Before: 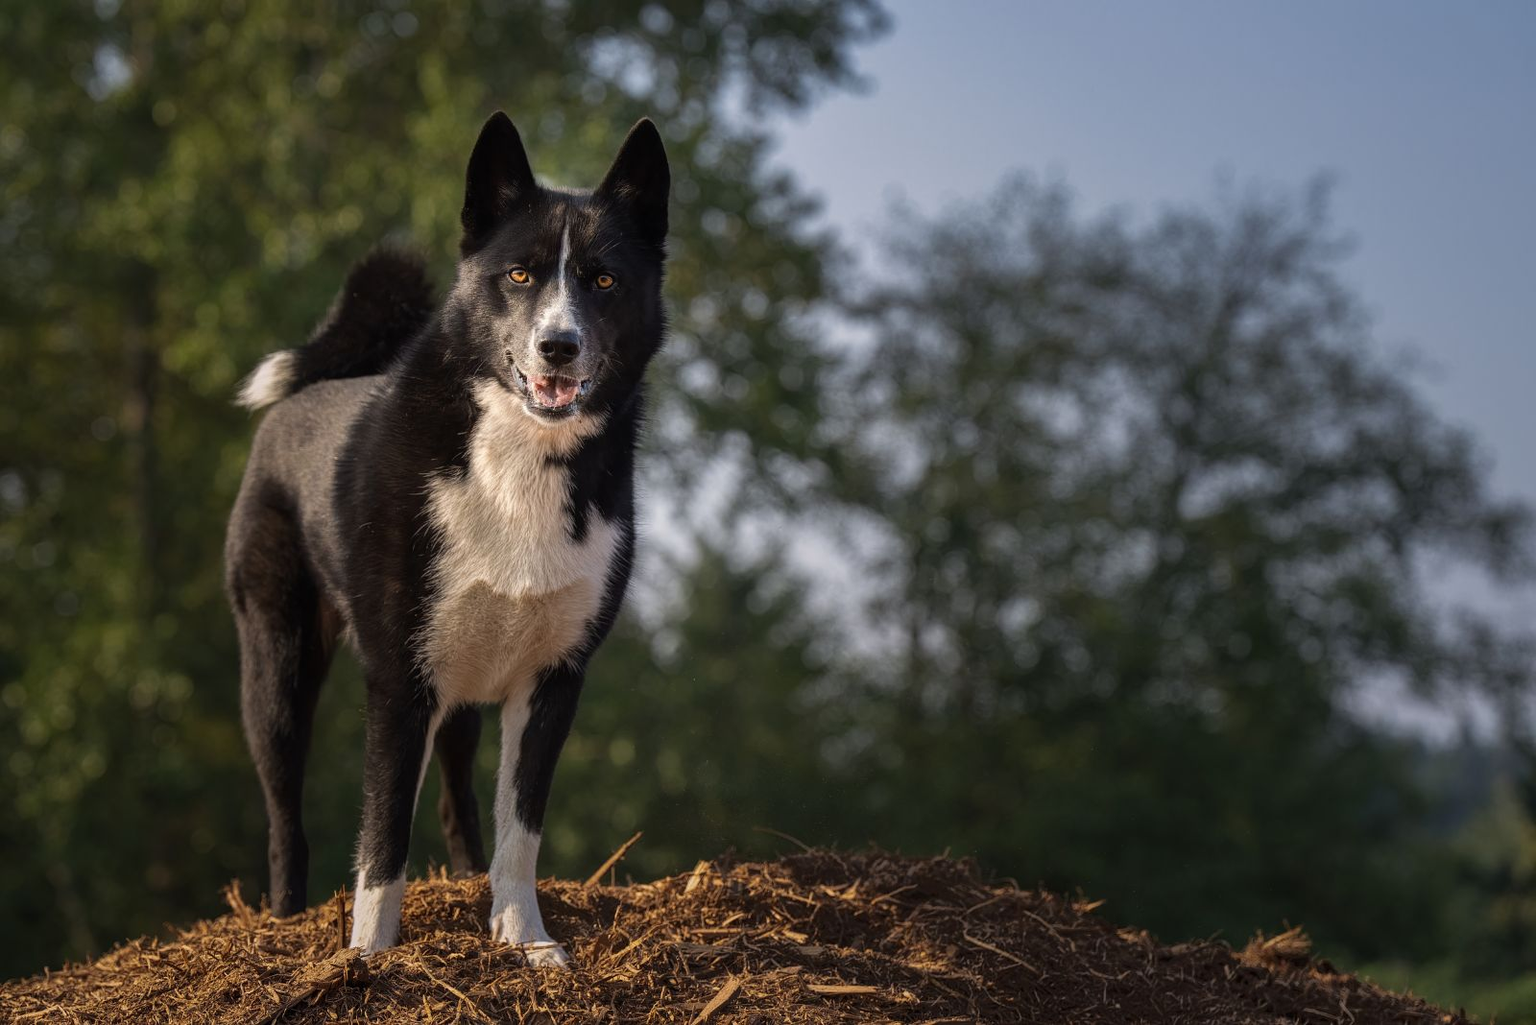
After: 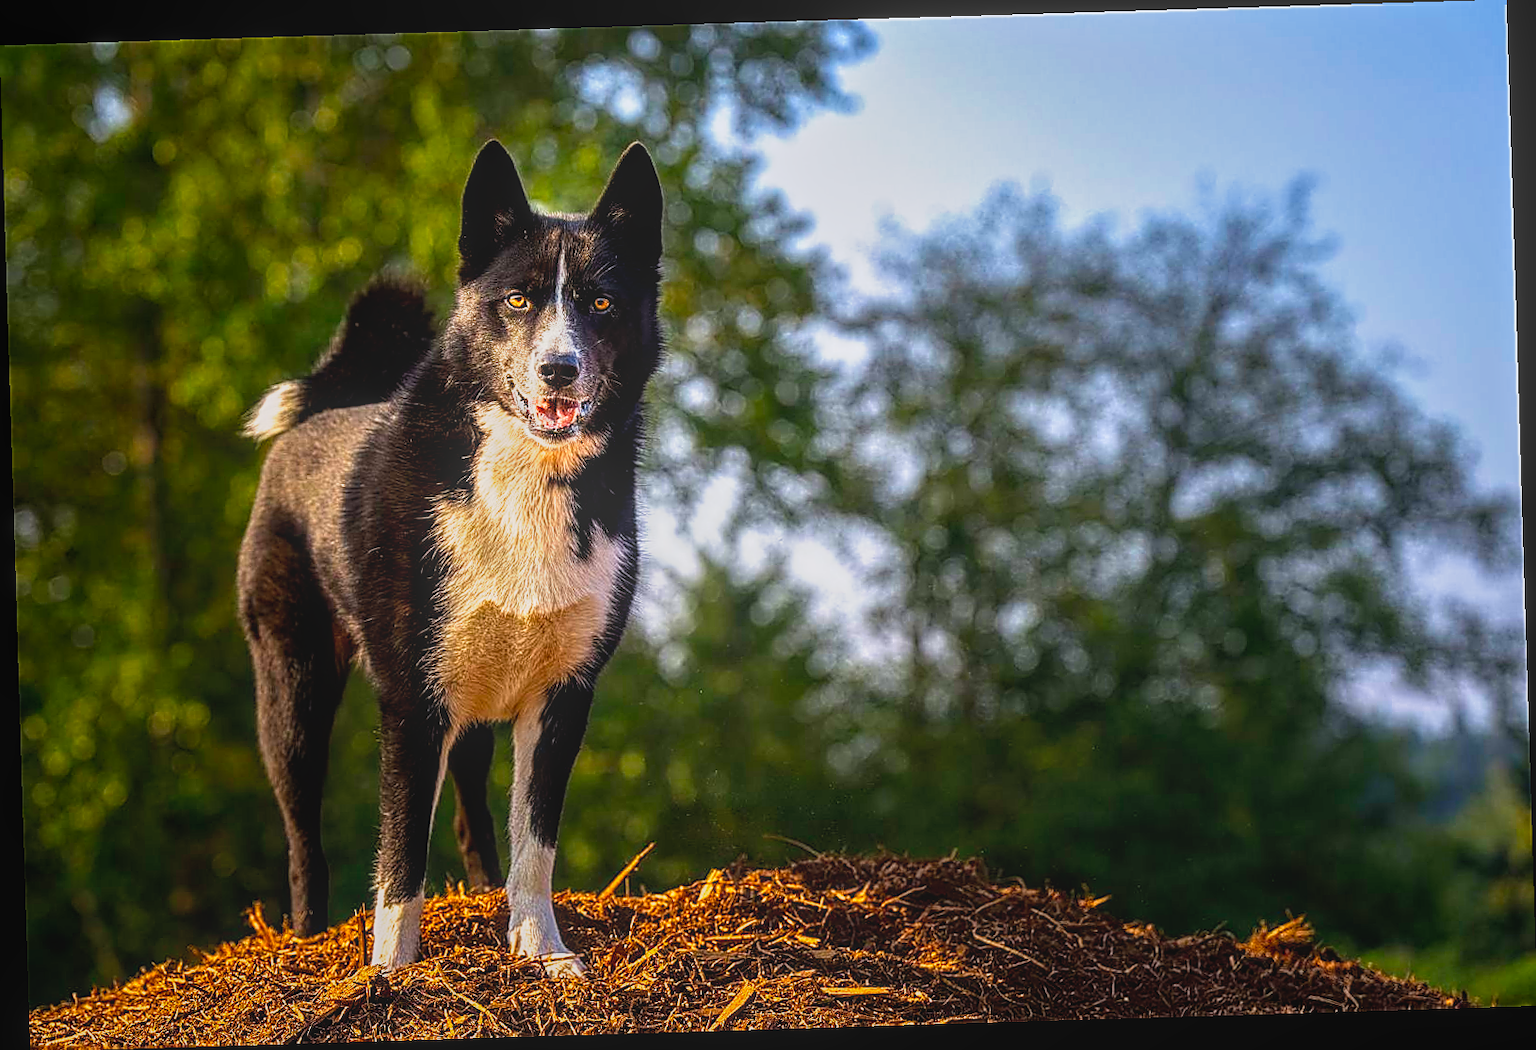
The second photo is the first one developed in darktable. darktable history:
exposure: black level correction 0, exposure 0.9 EV, compensate highlight preservation false
sharpen: radius 1.685, amount 1.294
contrast brightness saturation: saturation 0.18
tone curve: curves: ch0 [(0, 0) (0.003, 0) (0.011, 0.001) (0.025, 0.003) (0.044, 0.004) (0.069, 0.007) (0.1, 0.01) (0.136, 0.033) (0.177, 0.082) (0.224, 0.141) (0.277, 0.208) (0.335, 0.282) (0.399, 0.363) (0.468, 0.451) (0.543, 0.545) (0.623, 0.647) (0.709, 0.756) (0.801, 0.87) (0.898, 0.972) (1, 1)], preserve colors none
local contrast: highlights 73%, shadows 15%, midtone range 0.197
color balance rgb: perceptual saturation grading › global saturation 25%, global vibrance 20%
rotate and perspective: rotation -1.75°, automatic cropping off
